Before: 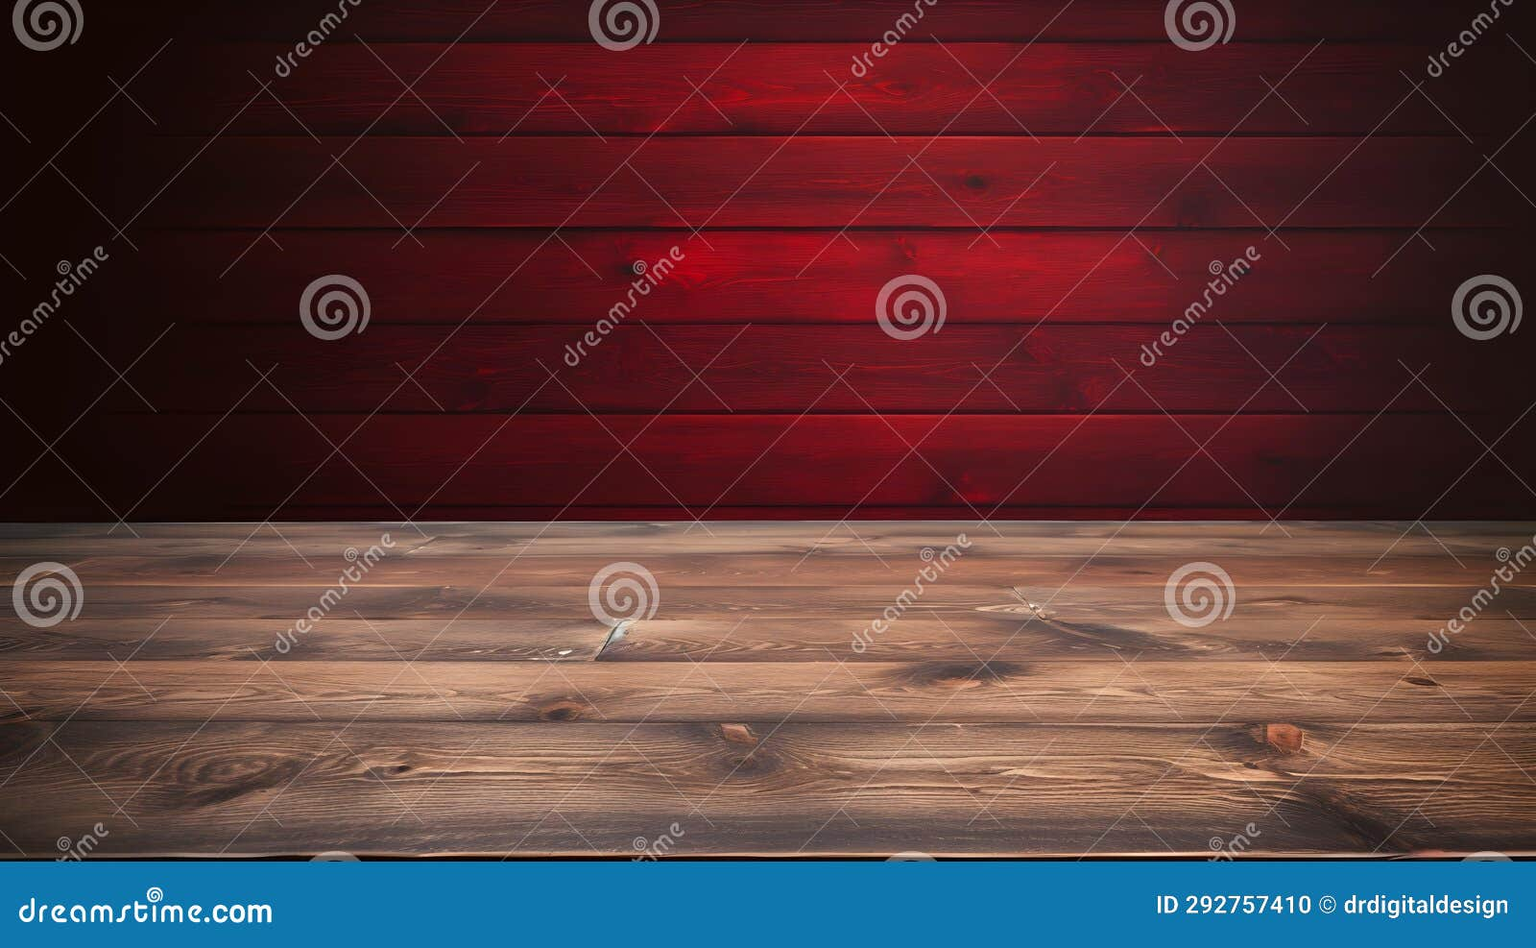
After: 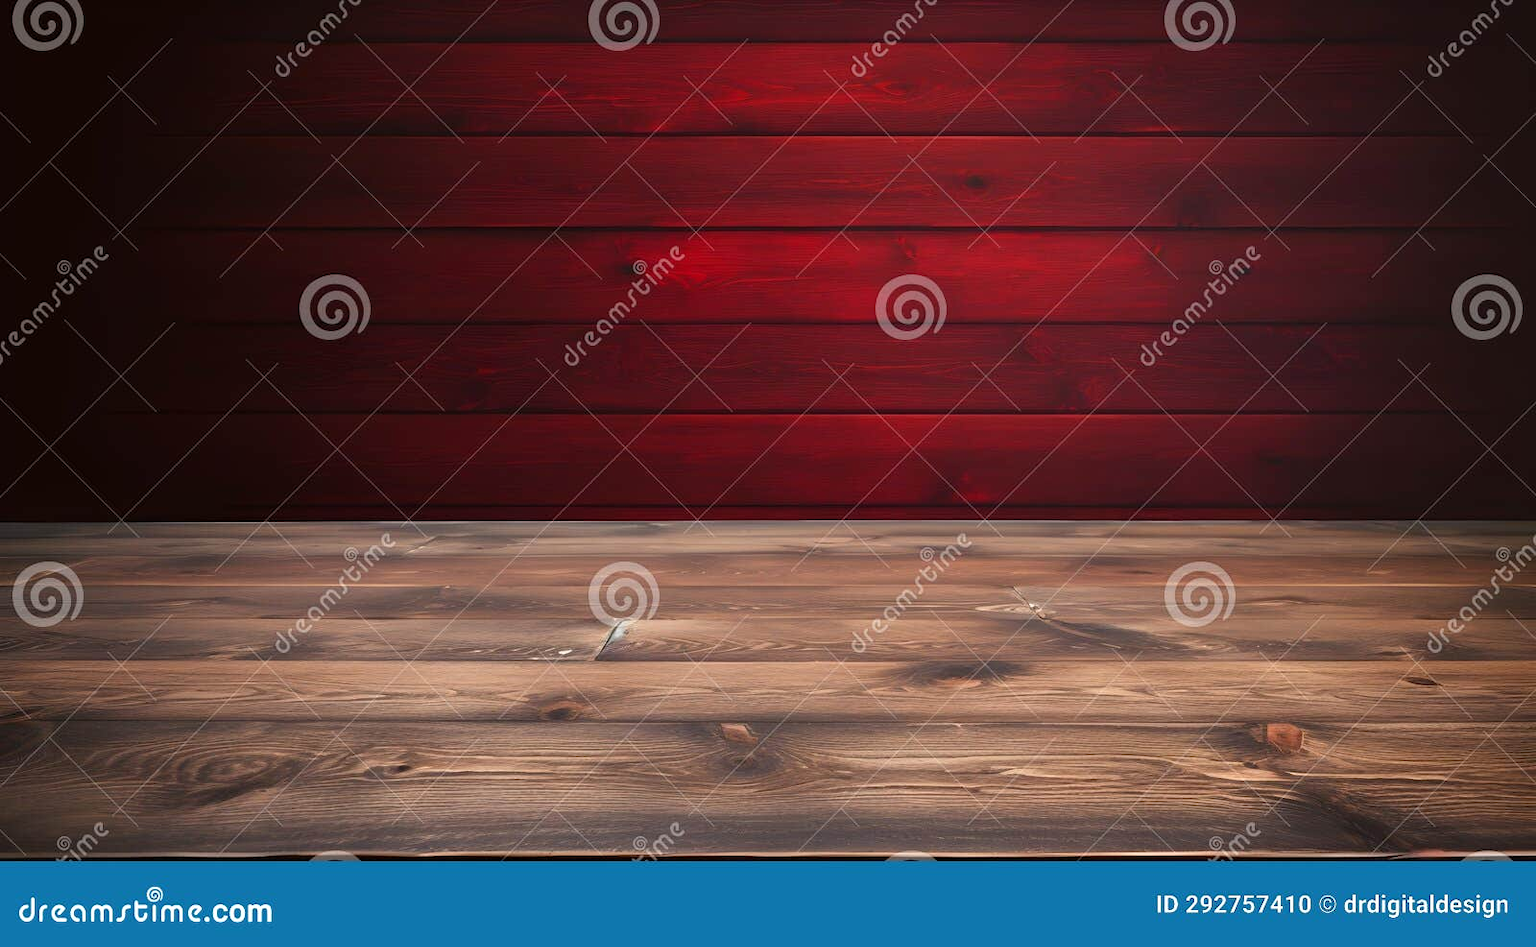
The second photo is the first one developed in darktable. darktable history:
shadows and highlights: shadows -0.942, highlights 40.58
